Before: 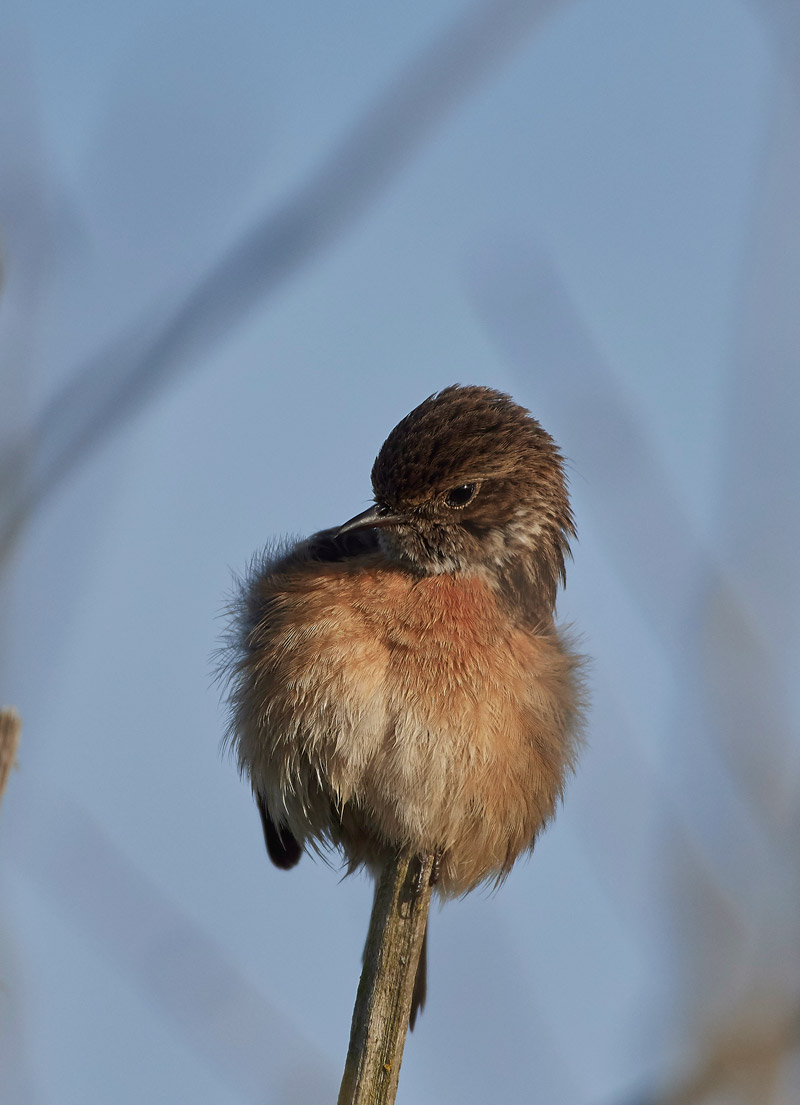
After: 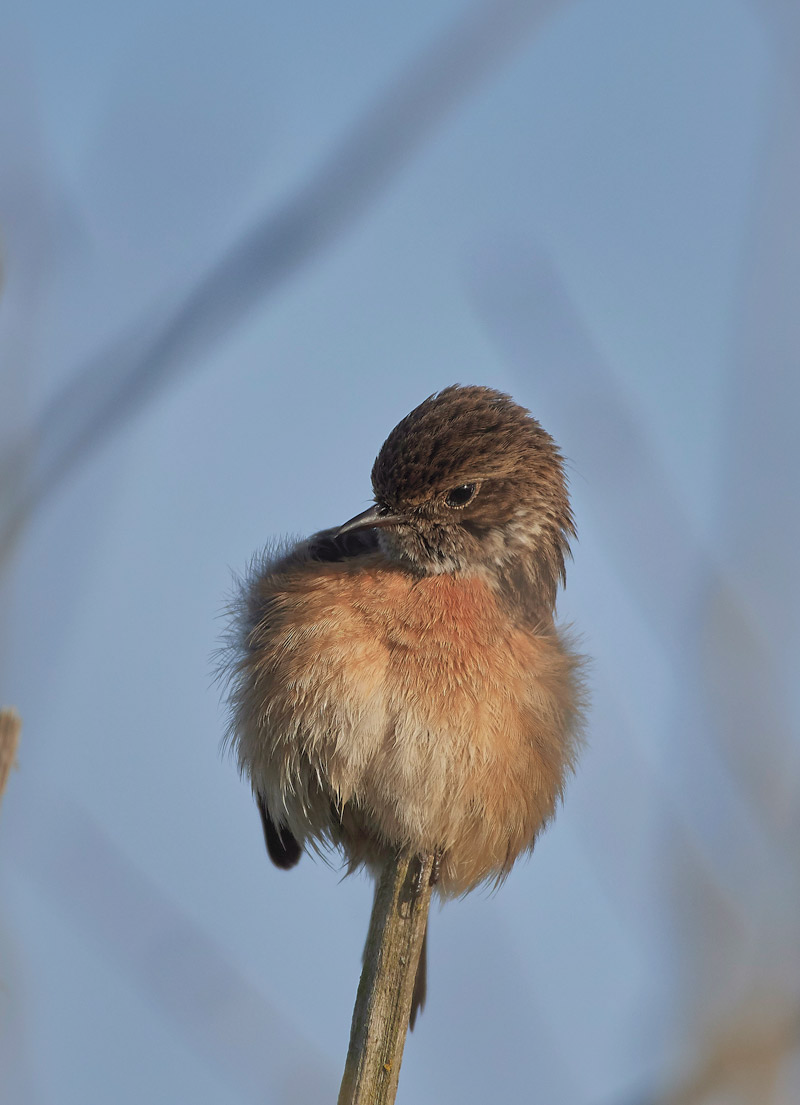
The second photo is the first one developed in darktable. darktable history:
contrast brightness saturation: brightness 0.128
shadows and highlights: shadows 39.79, highlights -59.84
